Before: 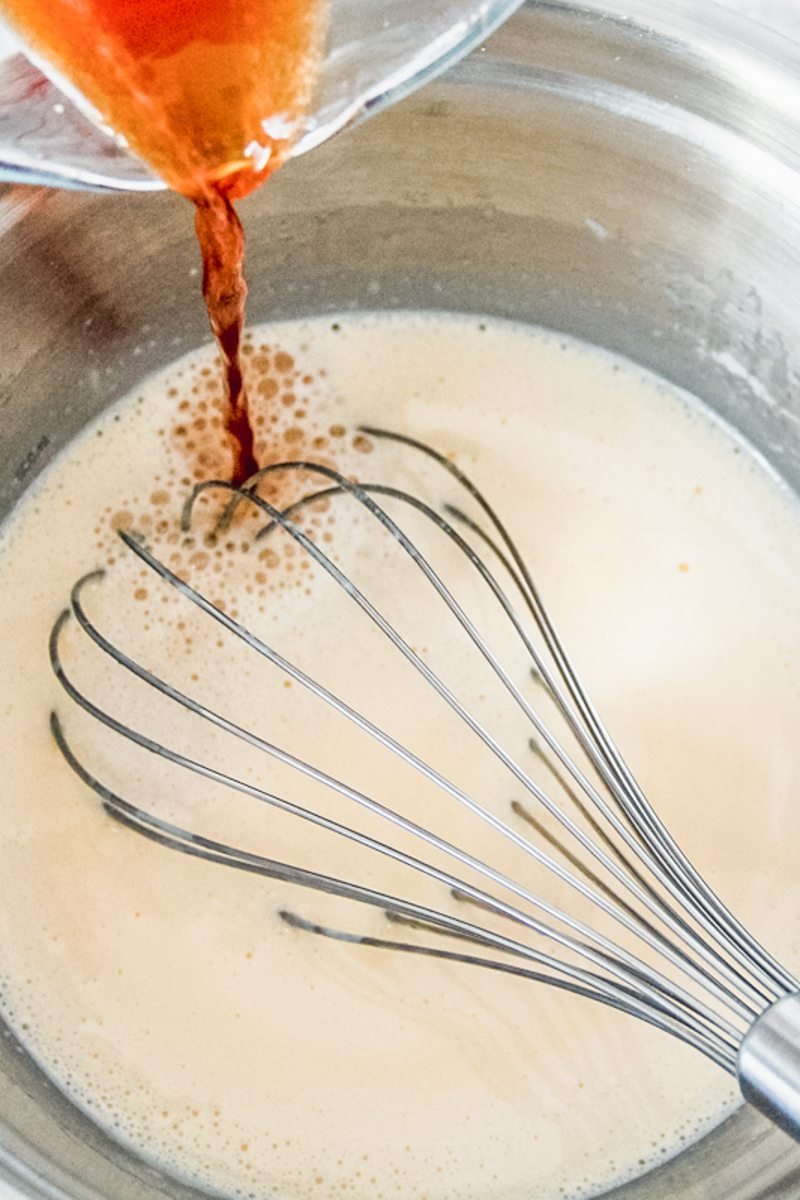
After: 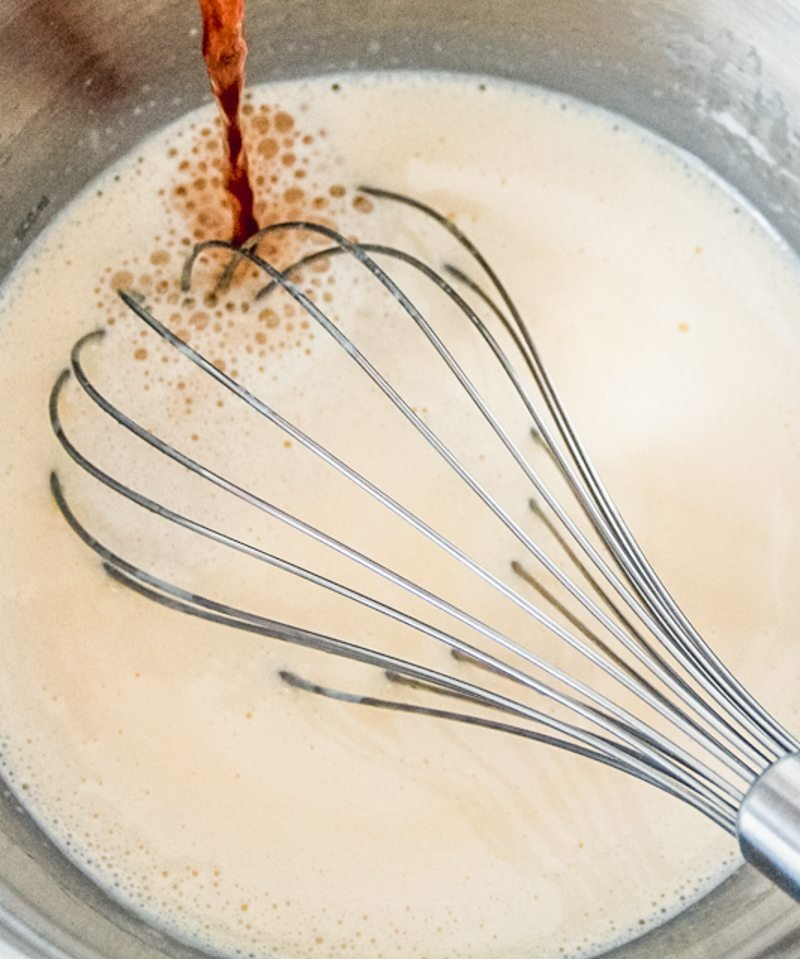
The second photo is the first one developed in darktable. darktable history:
crop and rotate: top 20.007%
